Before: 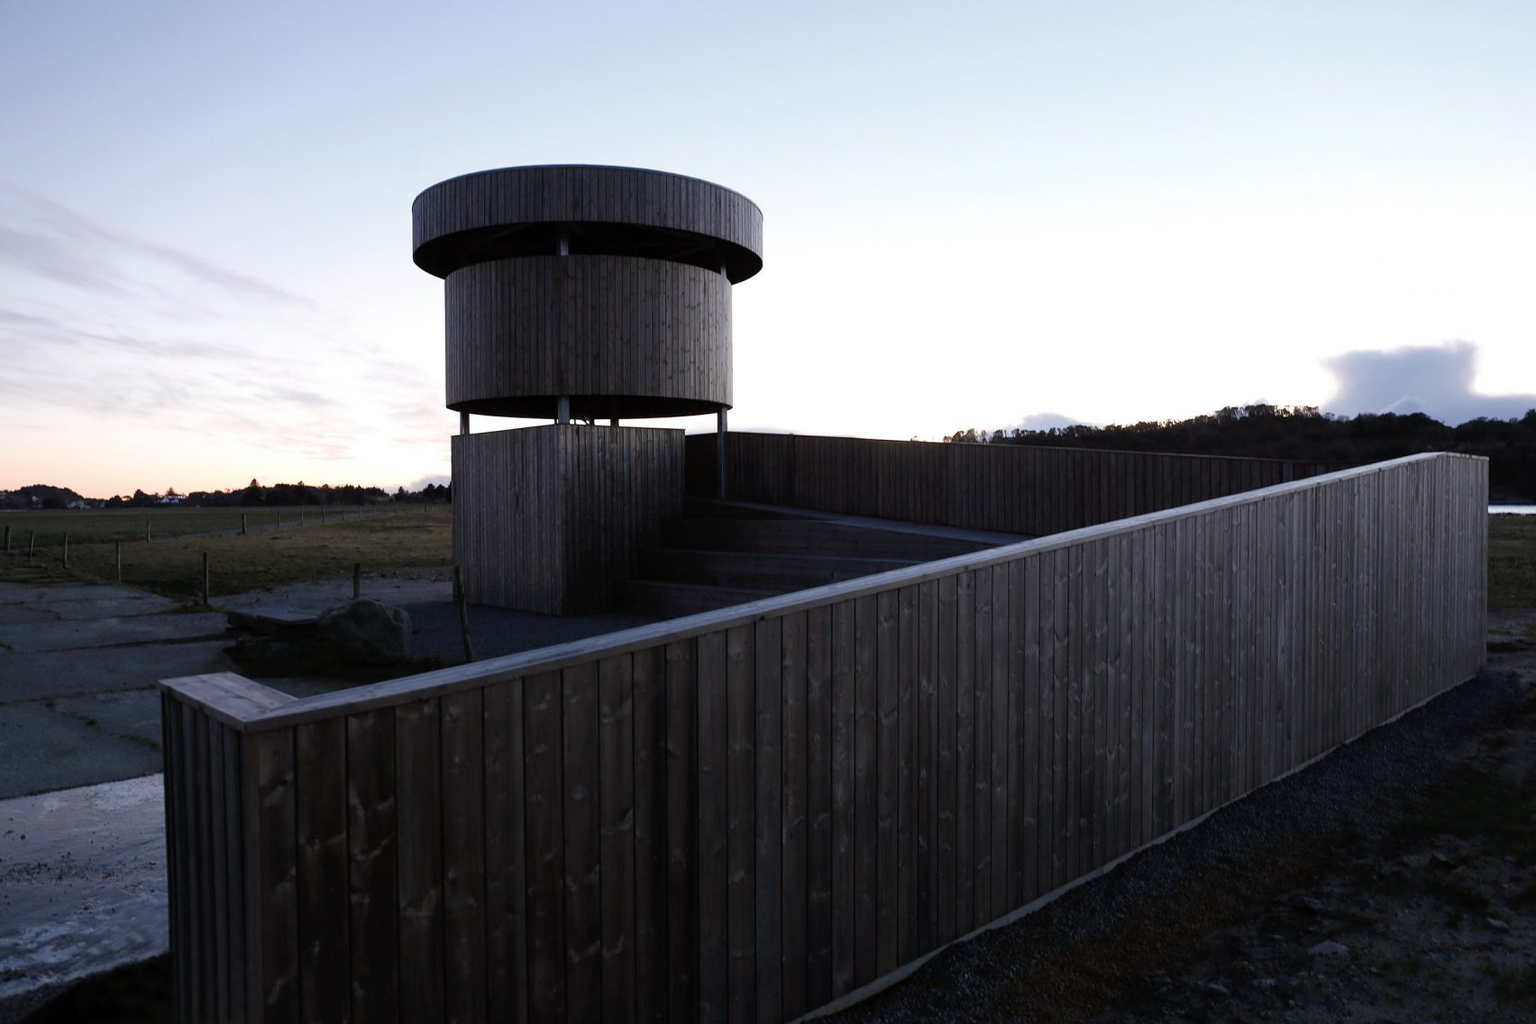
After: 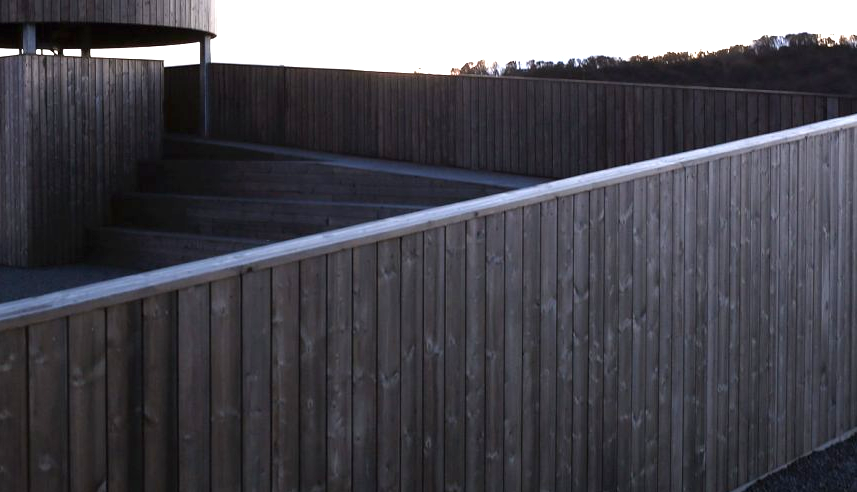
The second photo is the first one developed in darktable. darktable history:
crop: left 35.03%, top 36.625%, right 14.663%, bottom 20.057%
exposure: black level correction 0, exposure 1.125 EV, compensate exposure bias true, compensate highlight preservation false
